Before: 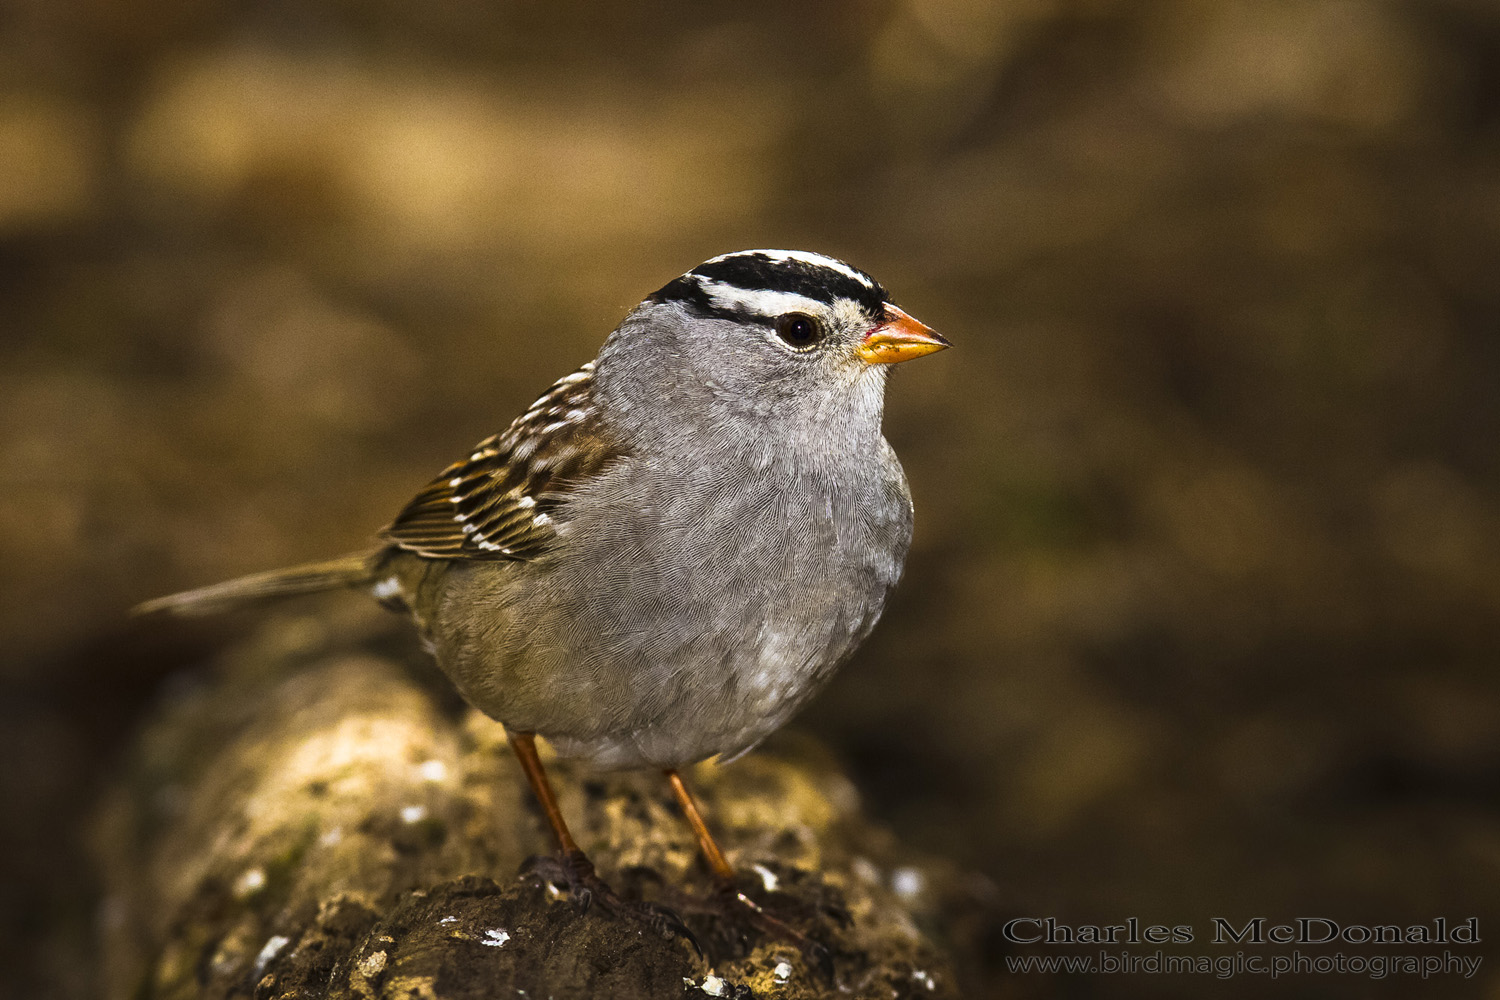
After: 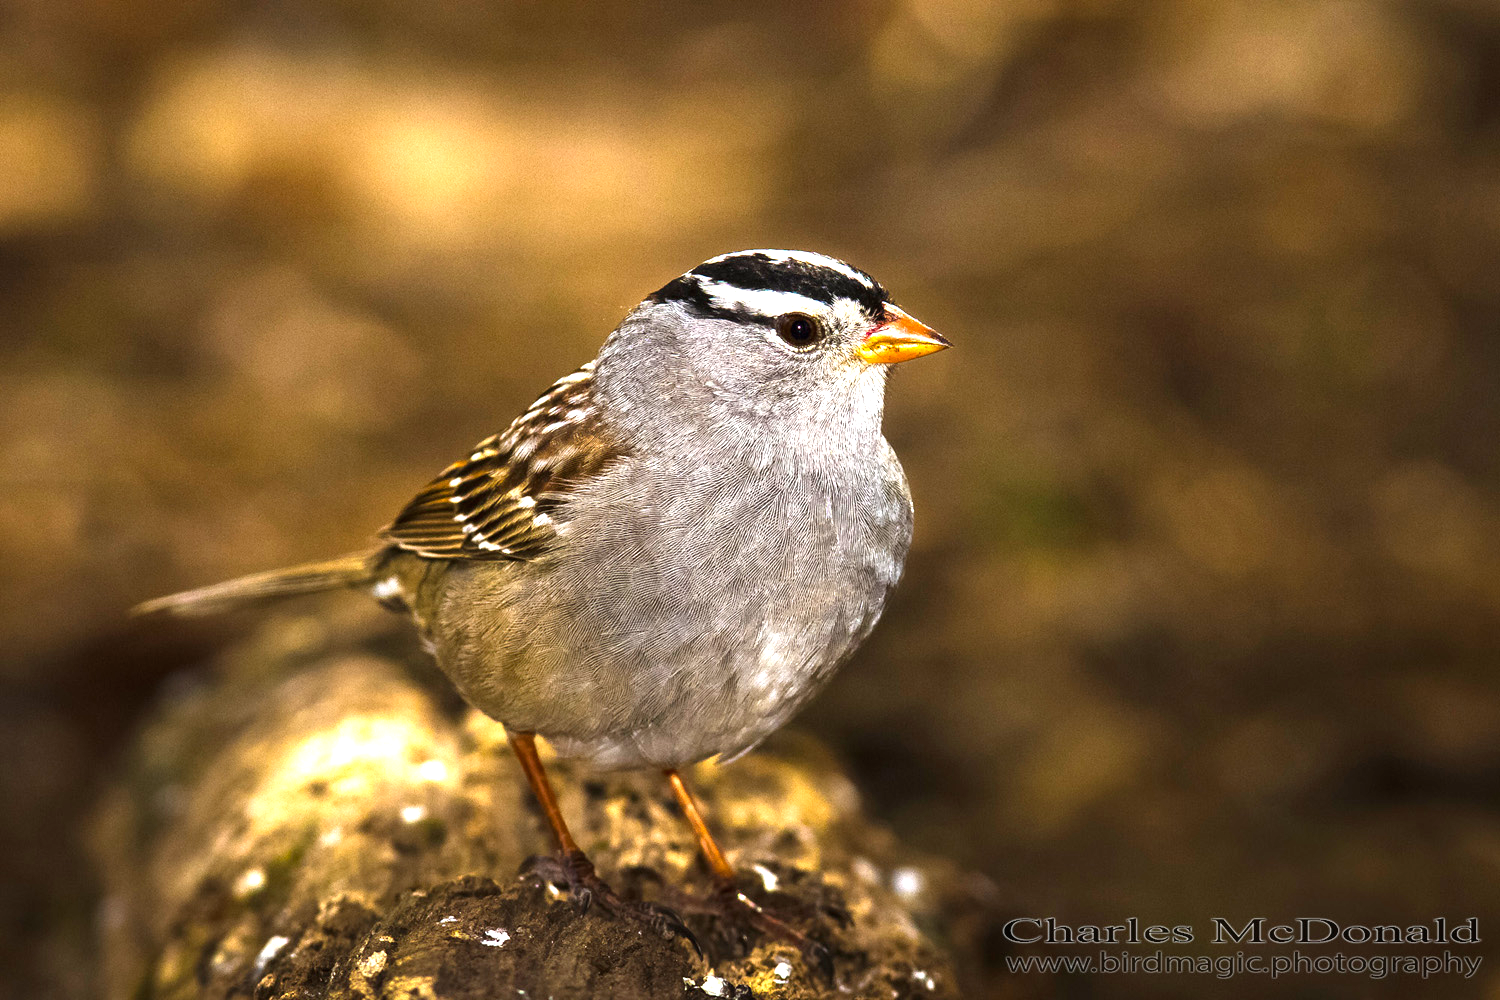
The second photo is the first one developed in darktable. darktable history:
exposure: black level correction 0, exposure 1 EV, compensate exposure bias true, compensate highlight preservation false
color correction: highlights b* 0.038, saturation 0.98
